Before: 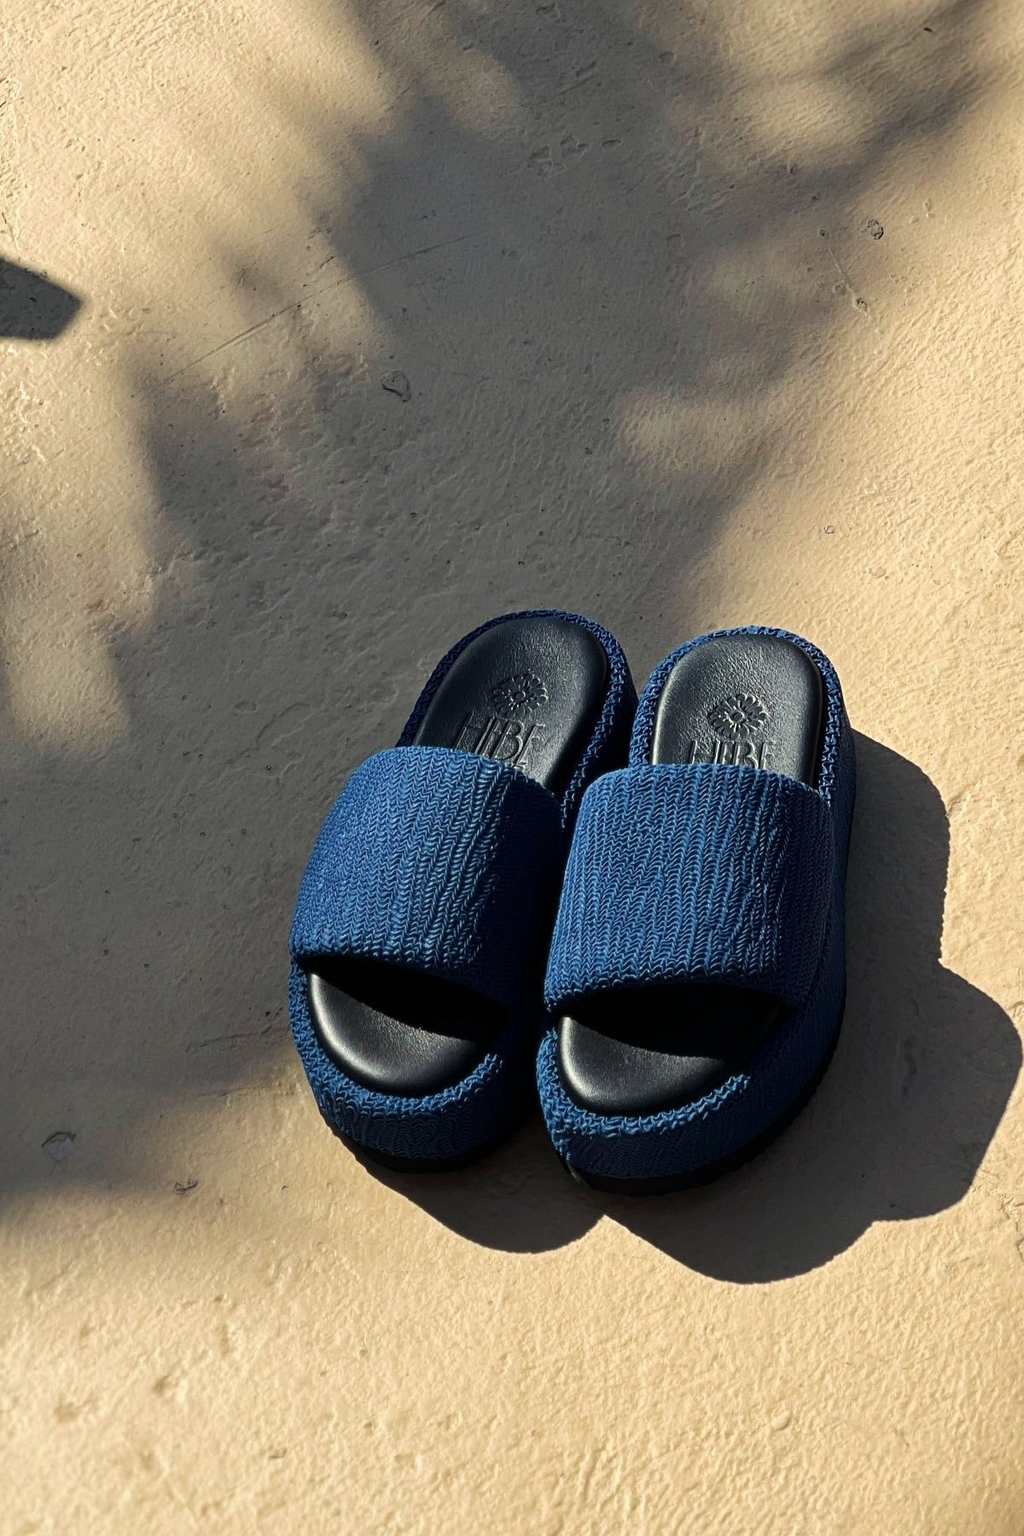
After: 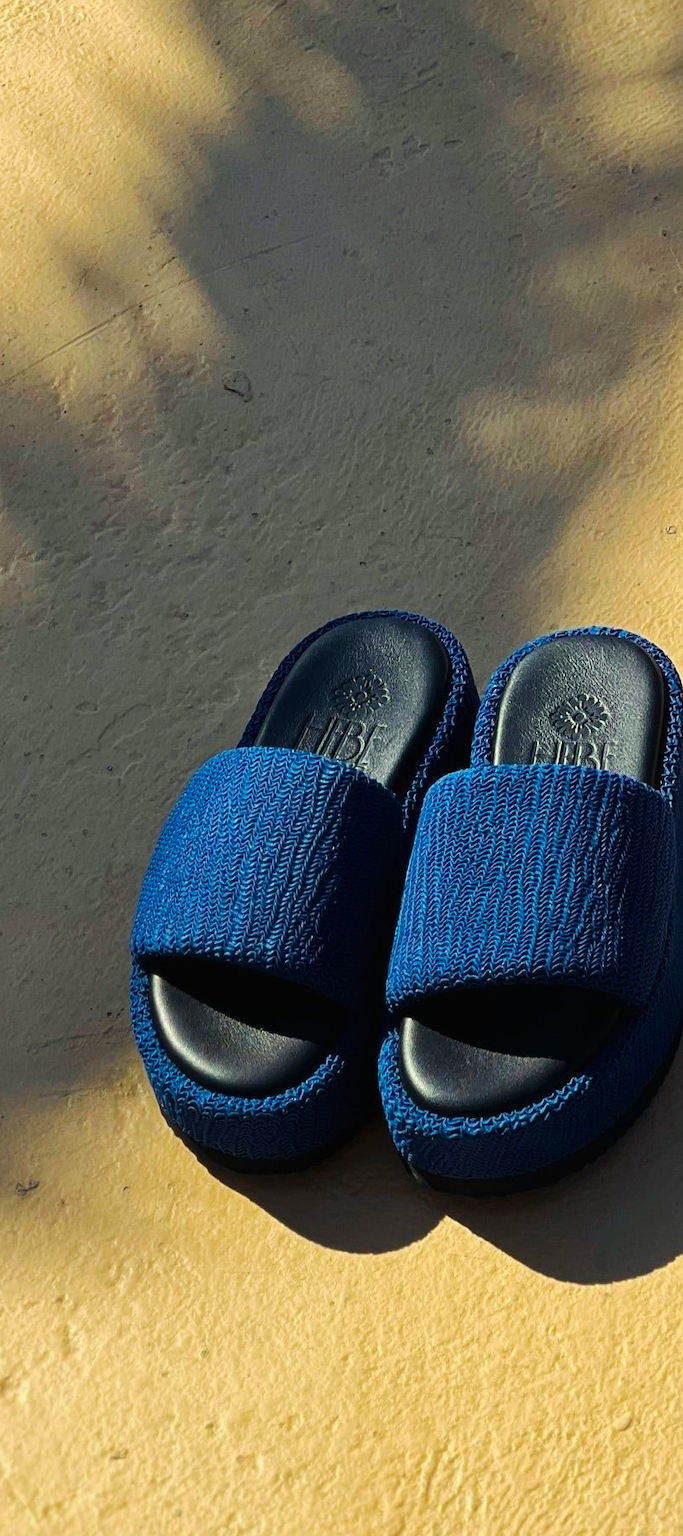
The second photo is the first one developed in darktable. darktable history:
crop and rotate: left 15.546%, right 17.787%
contrast brightness saturation: contrast -0.02, brightness -0.01, saturation 0.03
color balance rgb: linear chroma grading › global chroma 15%, perceptual saturation grading › global saturation 30%
color correction: highlights a* -2.68, highlights b* 2.57
